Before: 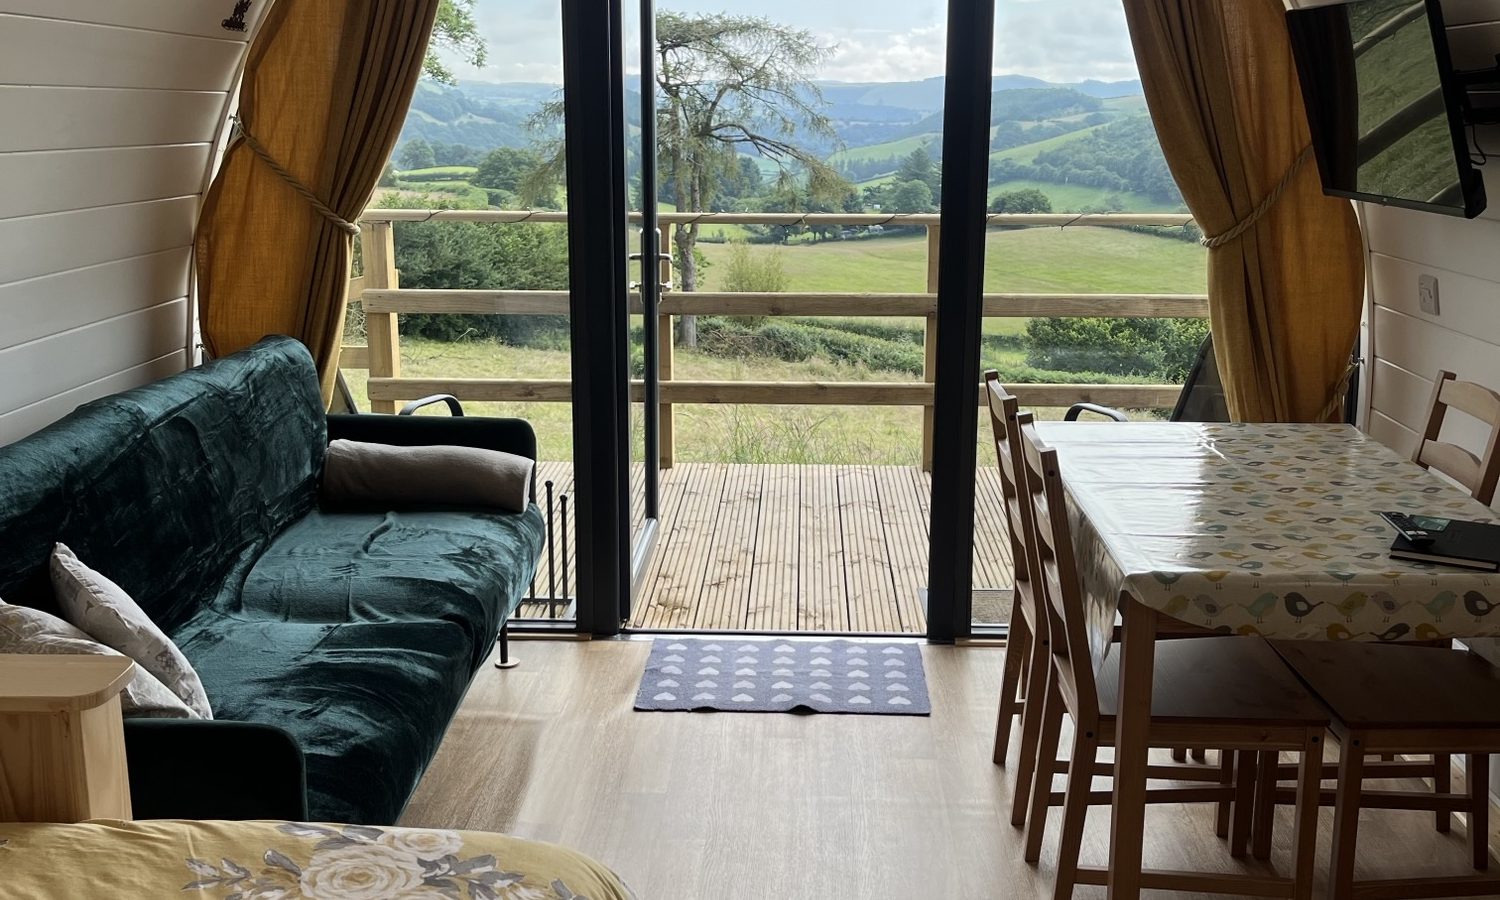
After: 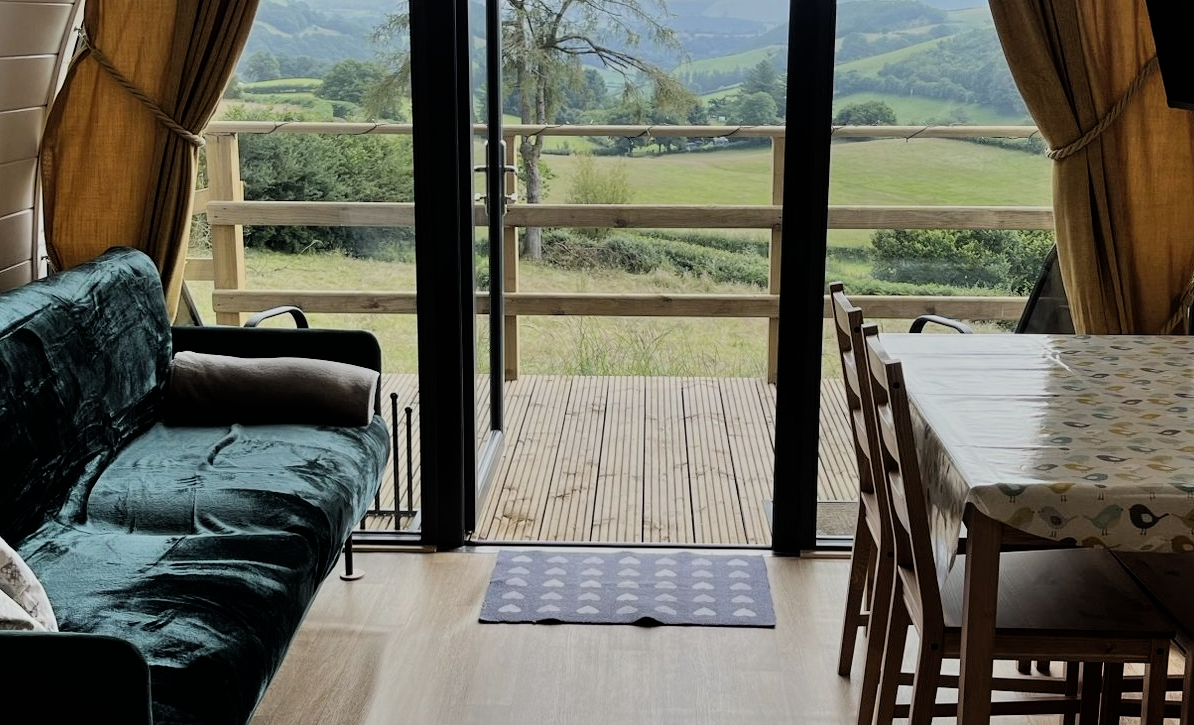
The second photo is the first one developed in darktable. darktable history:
crop and rotate: left 10.387%, top 9.804%, right 9.992%, bottom 9.634%
shadows and highlights: soften with gaussian
filmic rgb: black relative exposure -7.75 EV, white relative exposure 4.4 EV, hardness 3.75, latitude 37.66%, contrast 0.974, highlights saturation mix 9.34%, shadows ↔ highlights balance 3.85%
